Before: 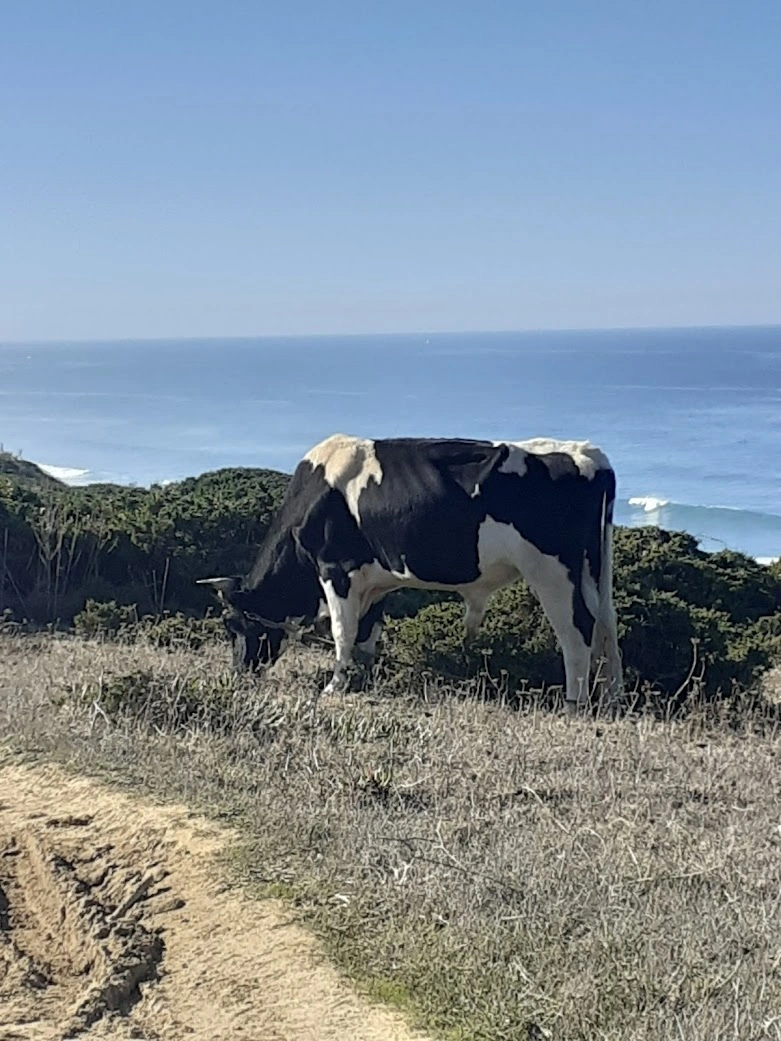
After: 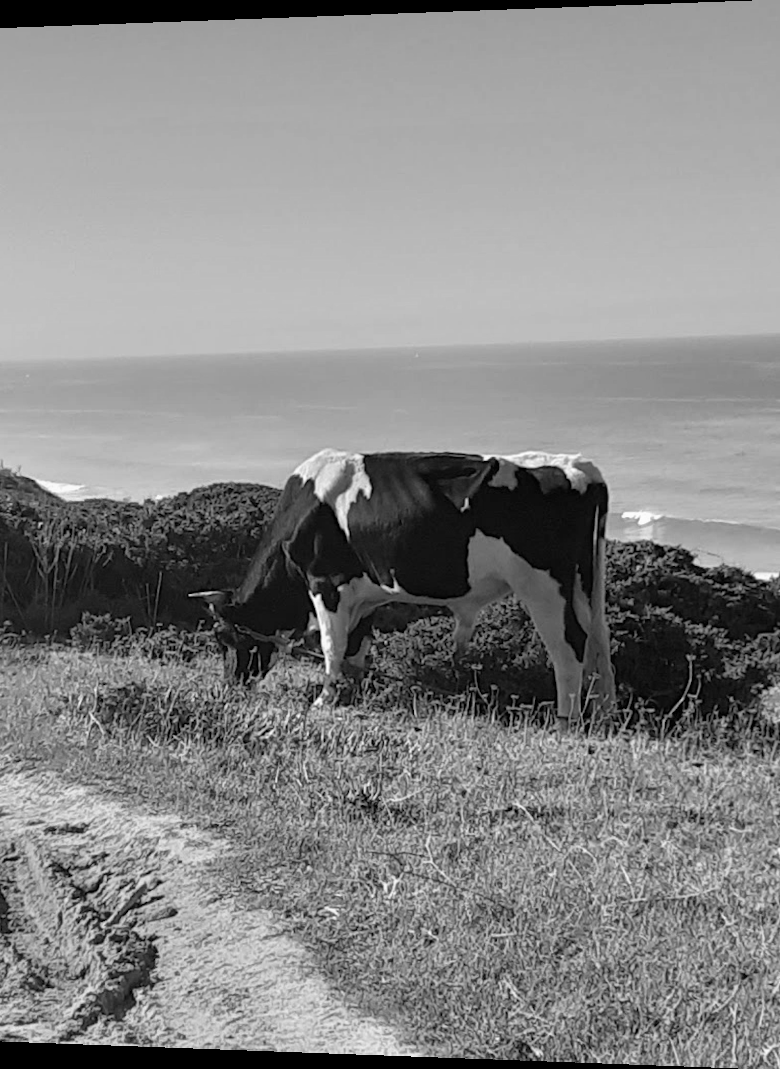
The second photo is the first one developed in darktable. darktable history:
rotate and perspective: lens shift (horizontal) -0.055, automatic cropping off
white balance: red 0.948, green 1.02, blue 1.176
monochrome: a 14.95, b -89.96
